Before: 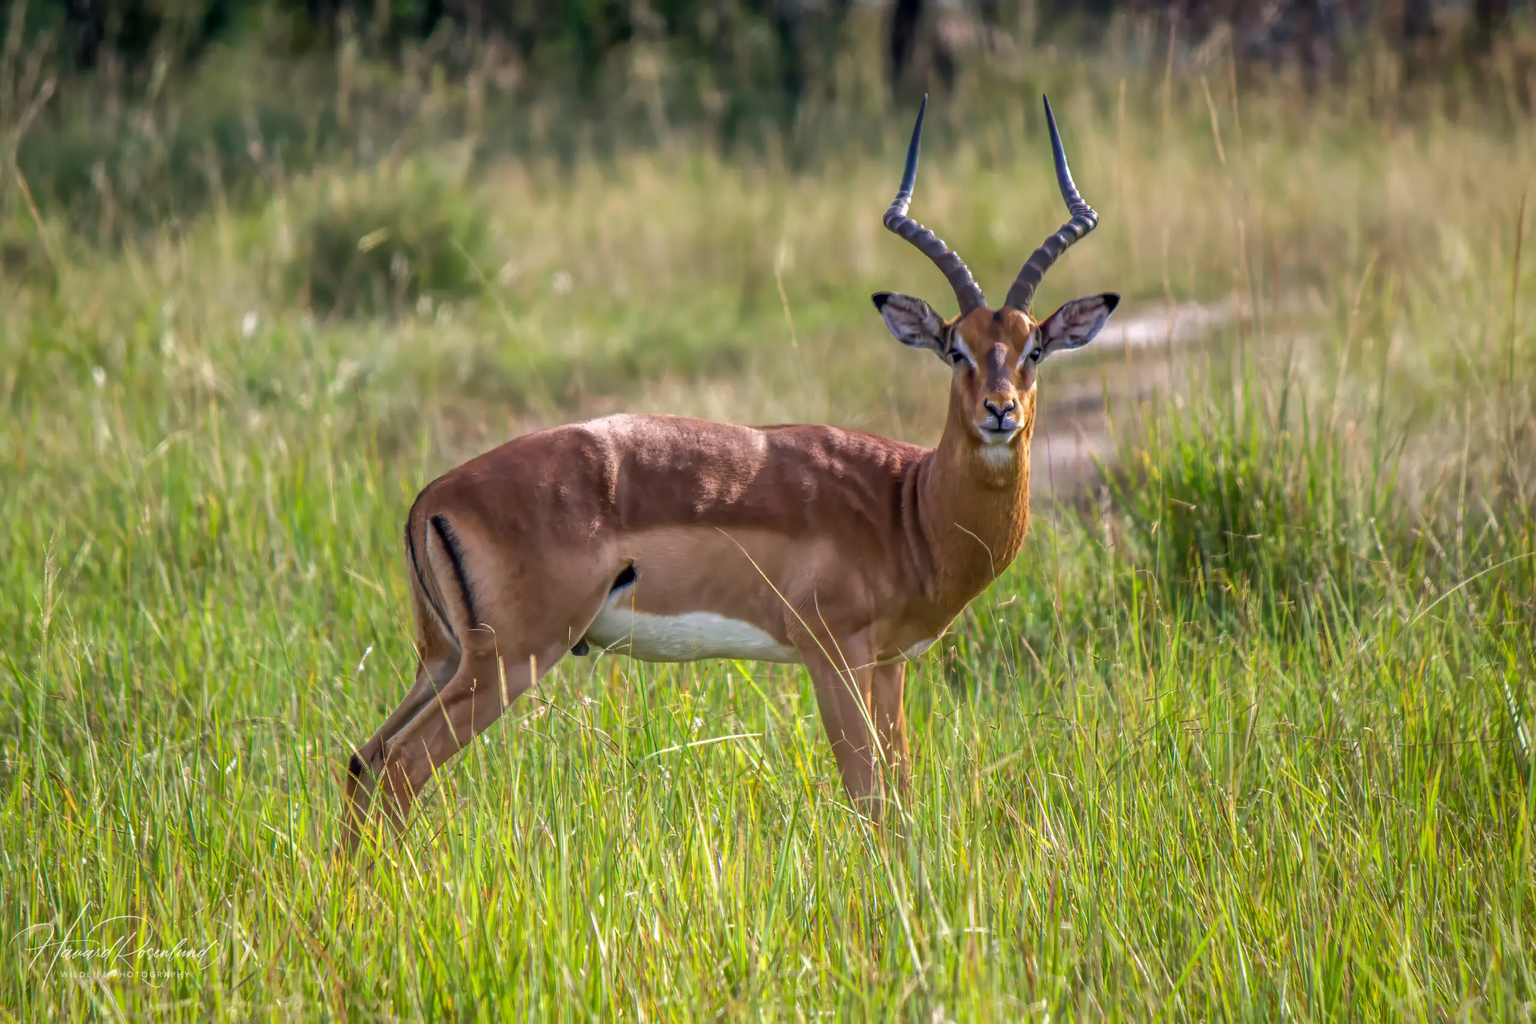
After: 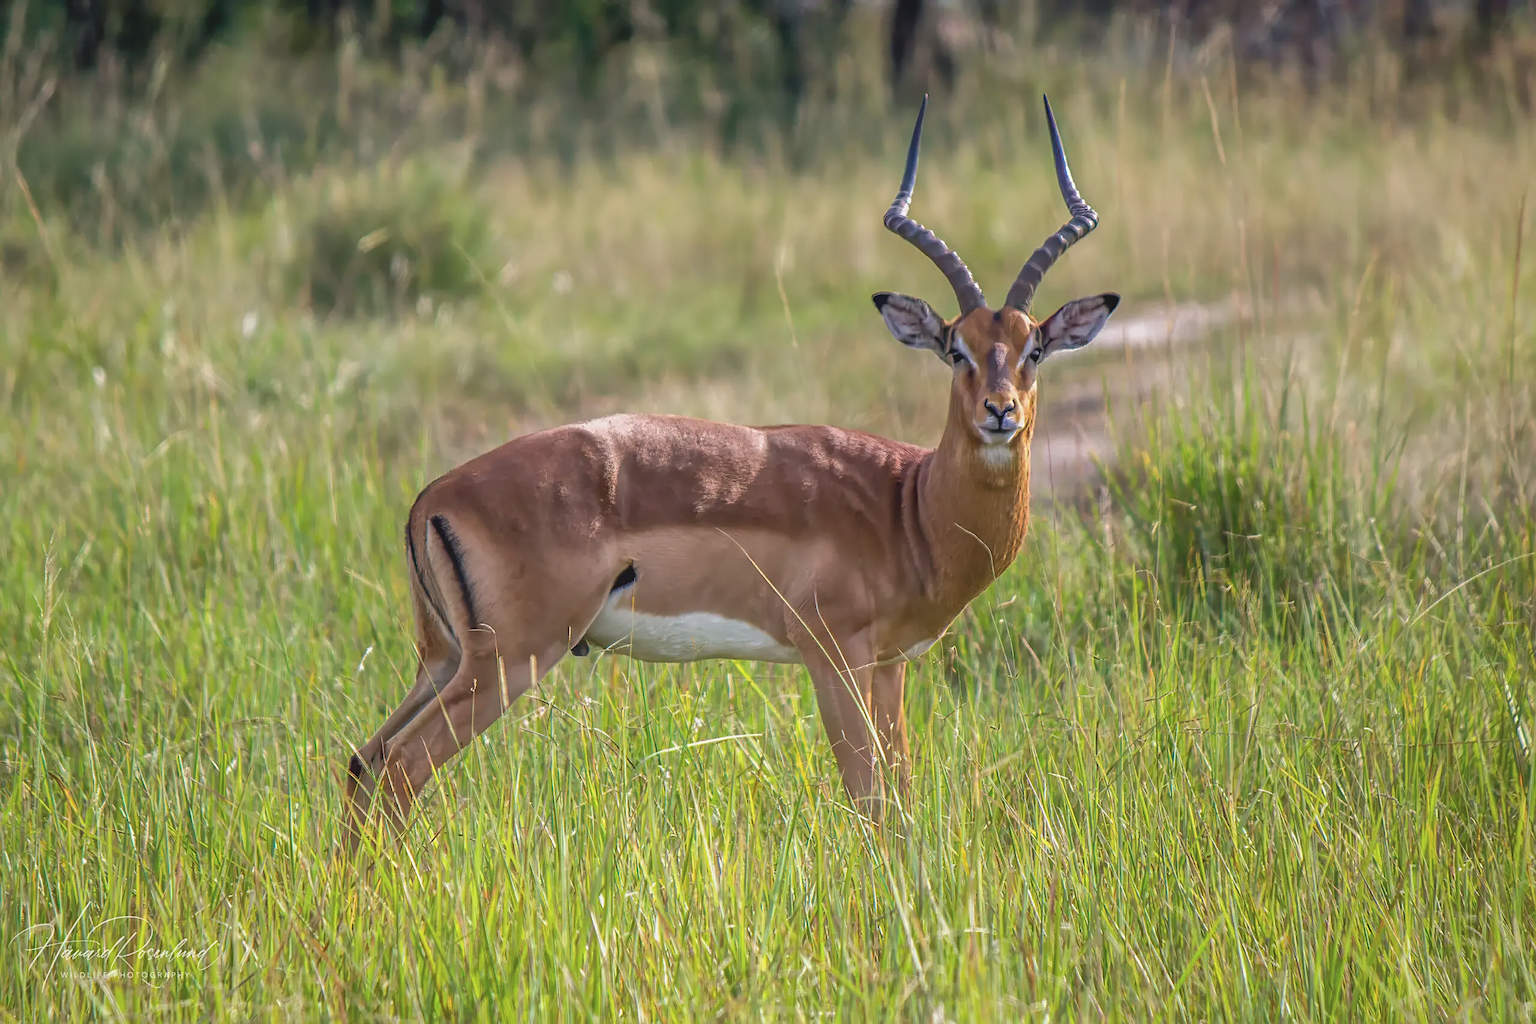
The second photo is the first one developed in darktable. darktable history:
sharpen: on, module defaults
contrast brightness saturation: contrast -0.132, brightness 0.045, saturation -0.118
